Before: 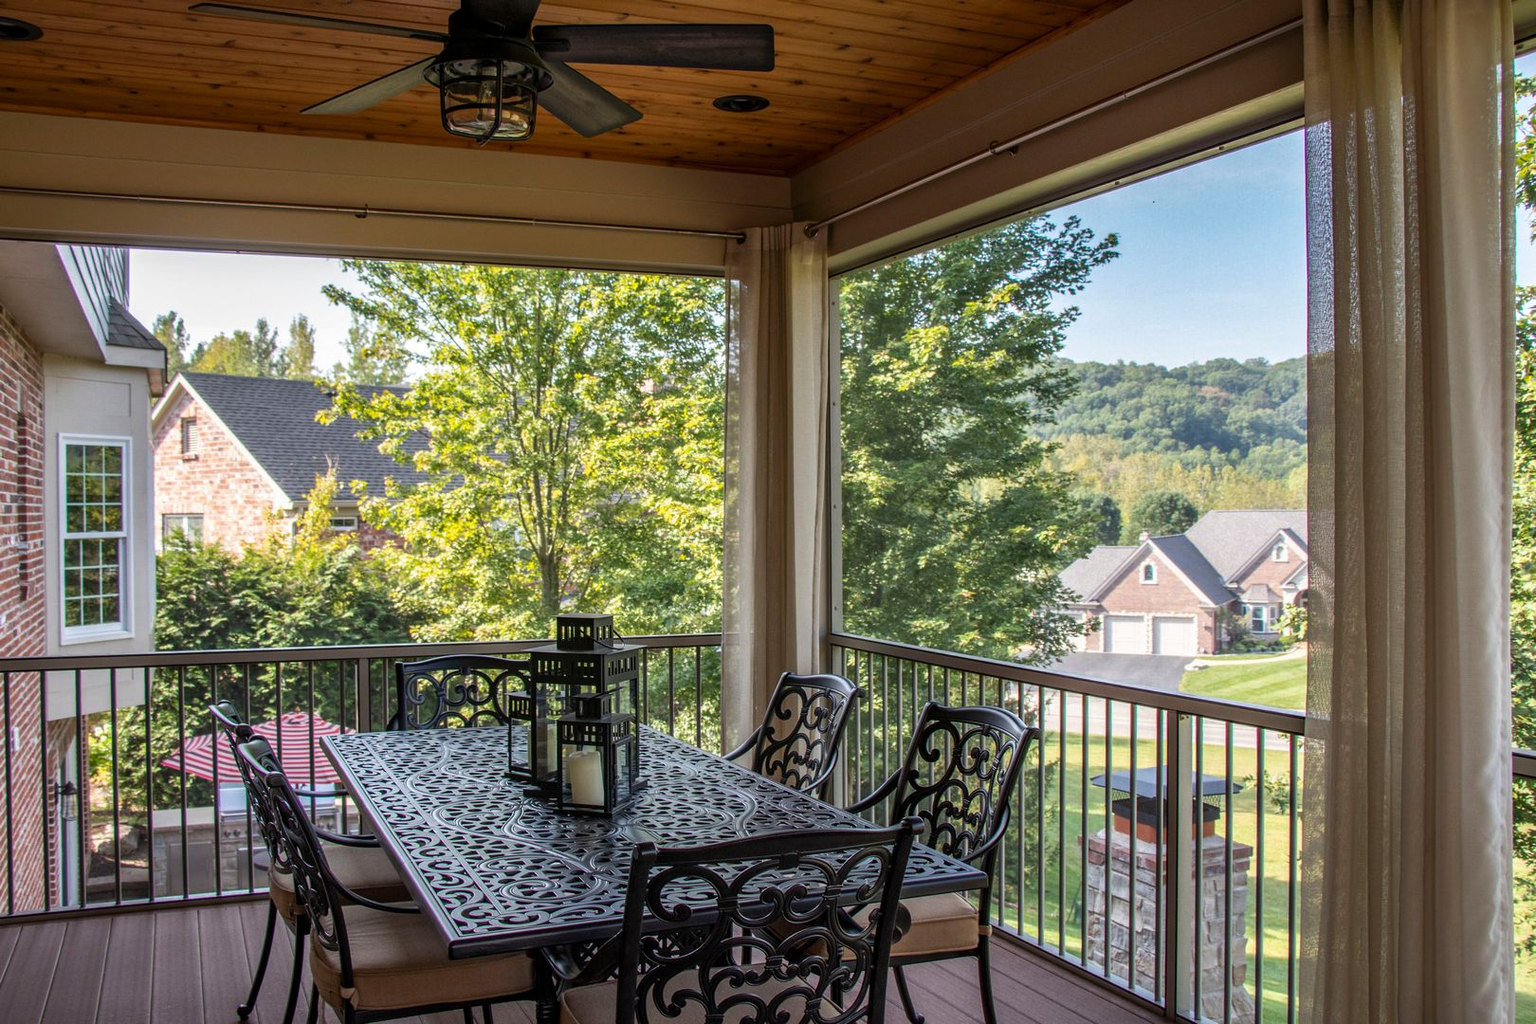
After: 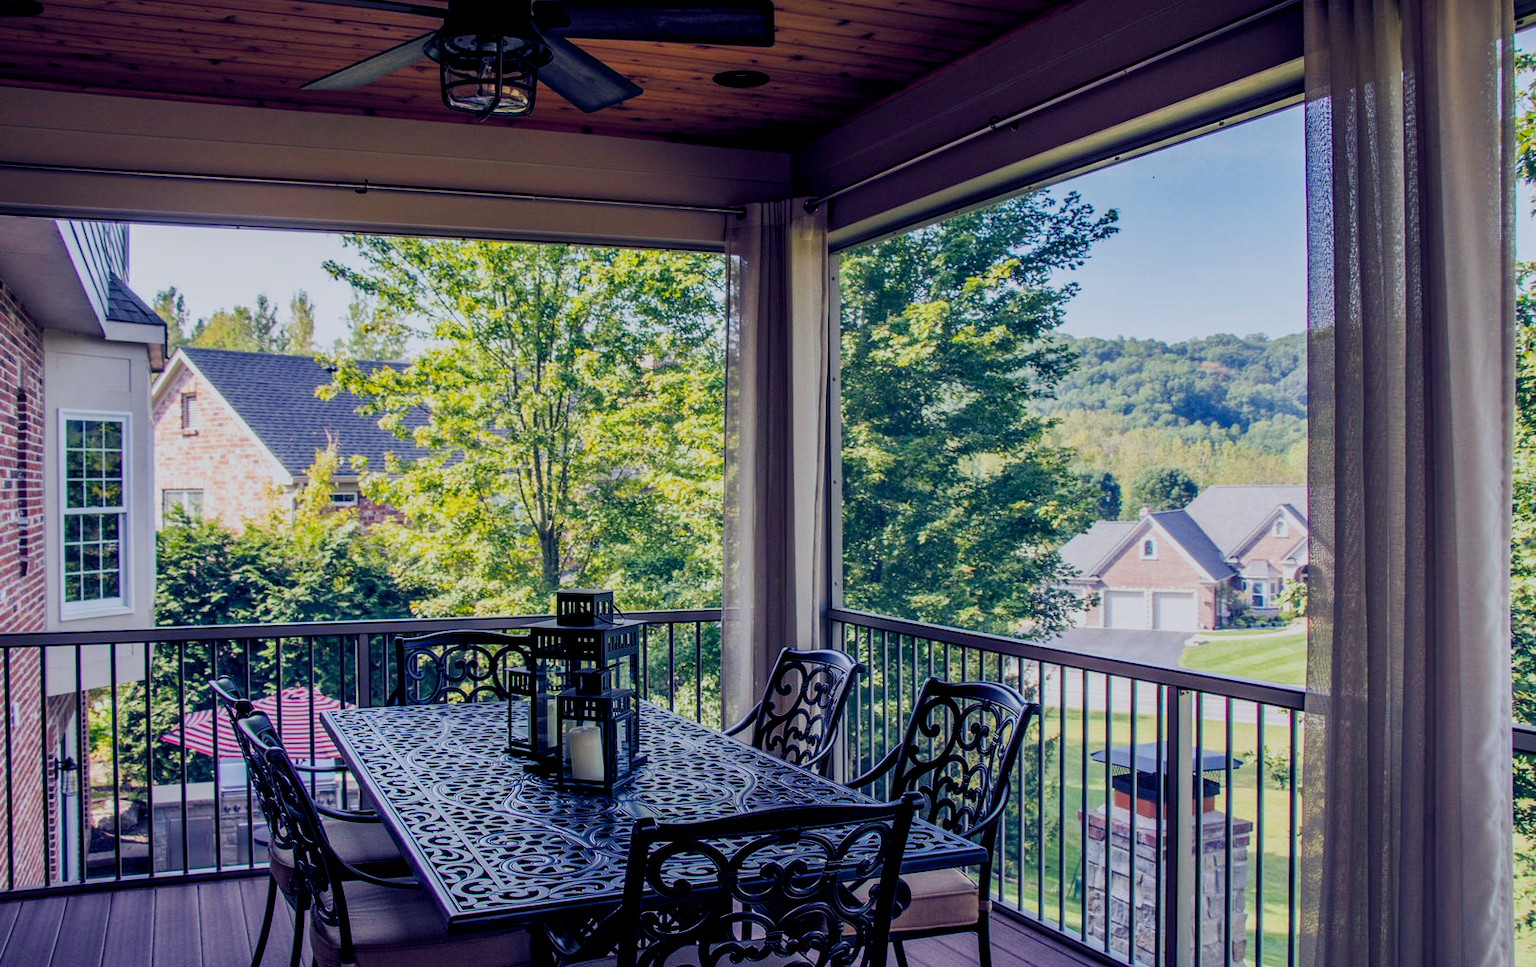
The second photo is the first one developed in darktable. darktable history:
filmic rgb: black relative exposure -7.15 EV, white relative exposure 5.36 EV, hardness 3.02
crop and rotate: top 2.479%, bottom 3.018%
color balance rgb: shadows lift › luminance -41.13%, shadows lift › chroma 14.13%, shadows lift › hue 260°, power › luminance -3.76%, power › chroma 0.56%, power › hue 40.37°, highlights gain › luminance 16.81%, highlights gain › chroma 2.94%, highlights gain › hue 260°, global offset › luminance -0.29%, global offset › chroma 0.31%, global offset › hue 260°, perceptual saturation grading › global saturation 20%, perceptual saturation grading › highlights -13.92%, perceptual saturation grading › shadows 50%
